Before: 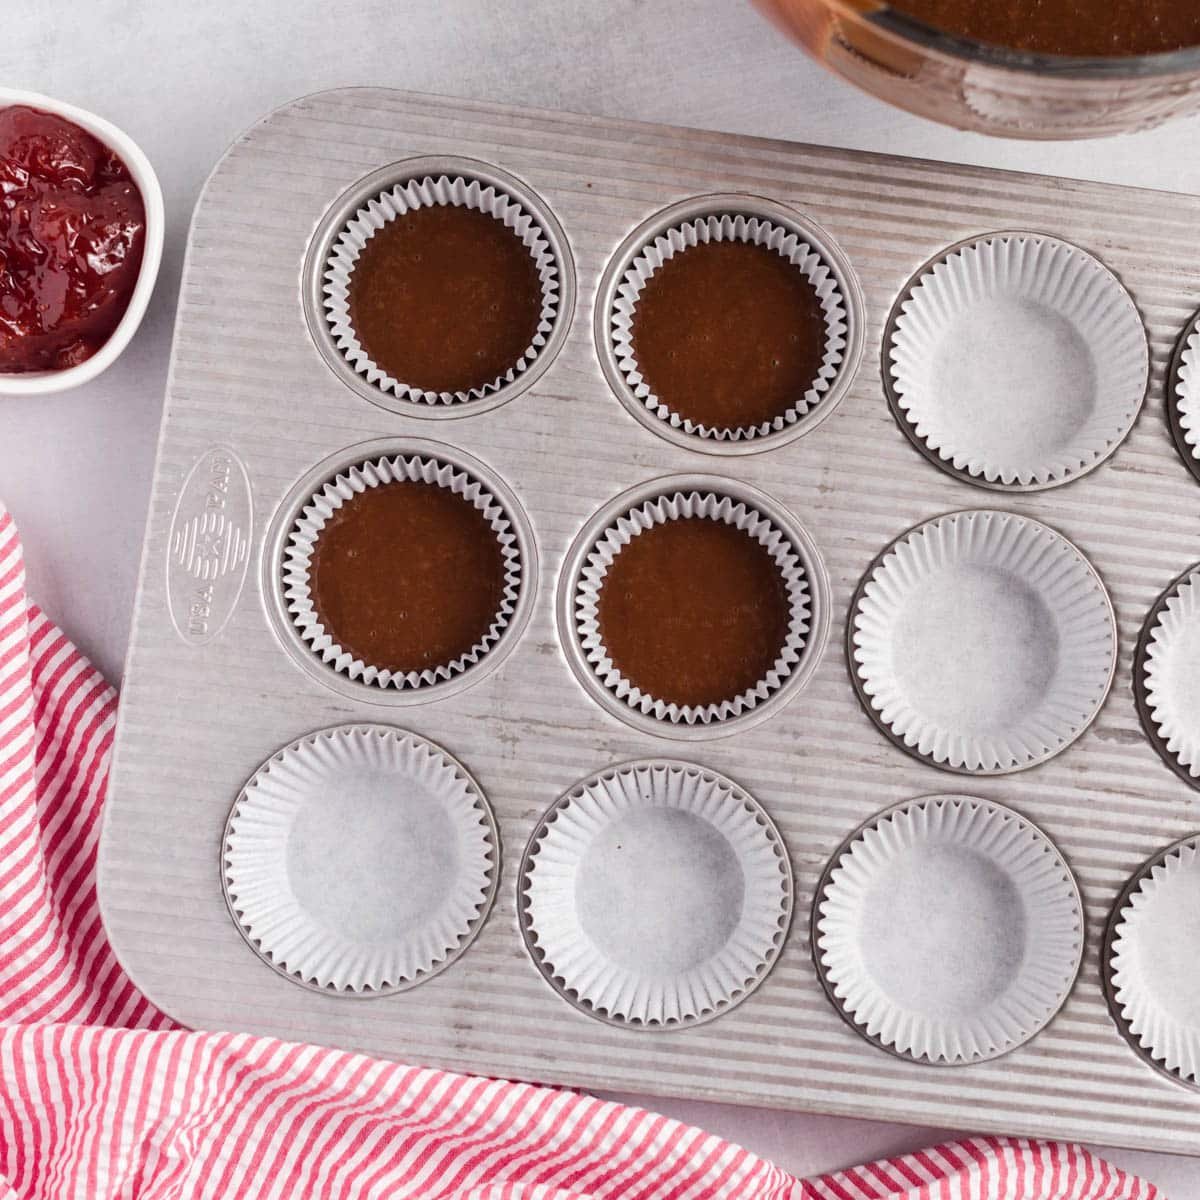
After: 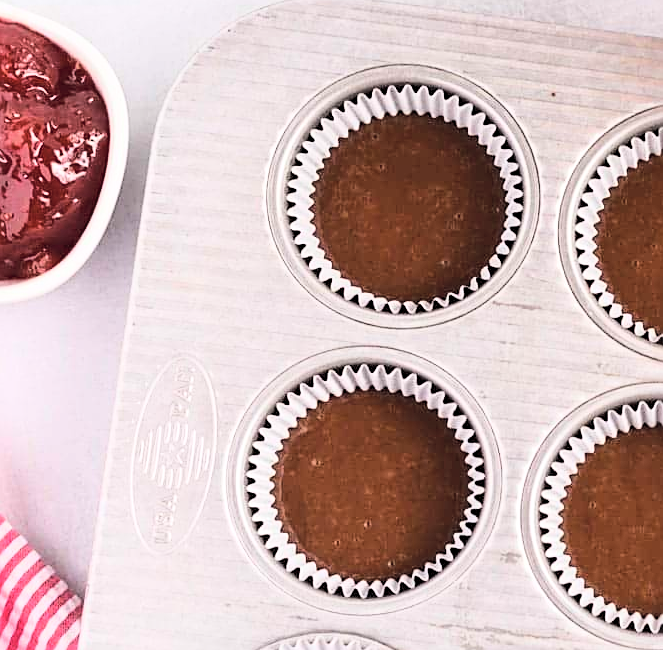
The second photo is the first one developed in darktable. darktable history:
base curve: curves: ch0 [(0, 0) (0.028, 0.03) (0.121, 0.232) (0.46, 0.748) (0.859, 0.968) (1, 1)]
sharpen: on, module defaults
crop and rotate: left 3.025%, top 7.623%, right 41.655%, bottom 38.176%
contrast brightness saturation: brightness 0.144
